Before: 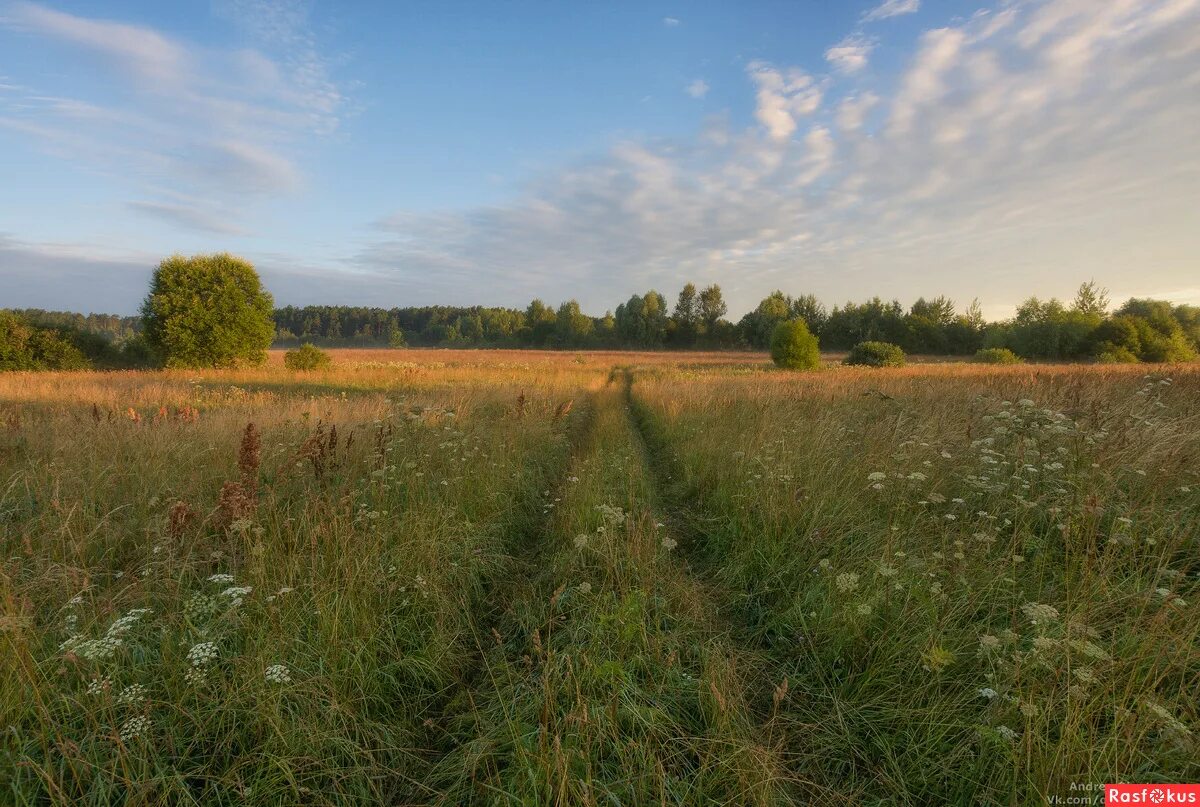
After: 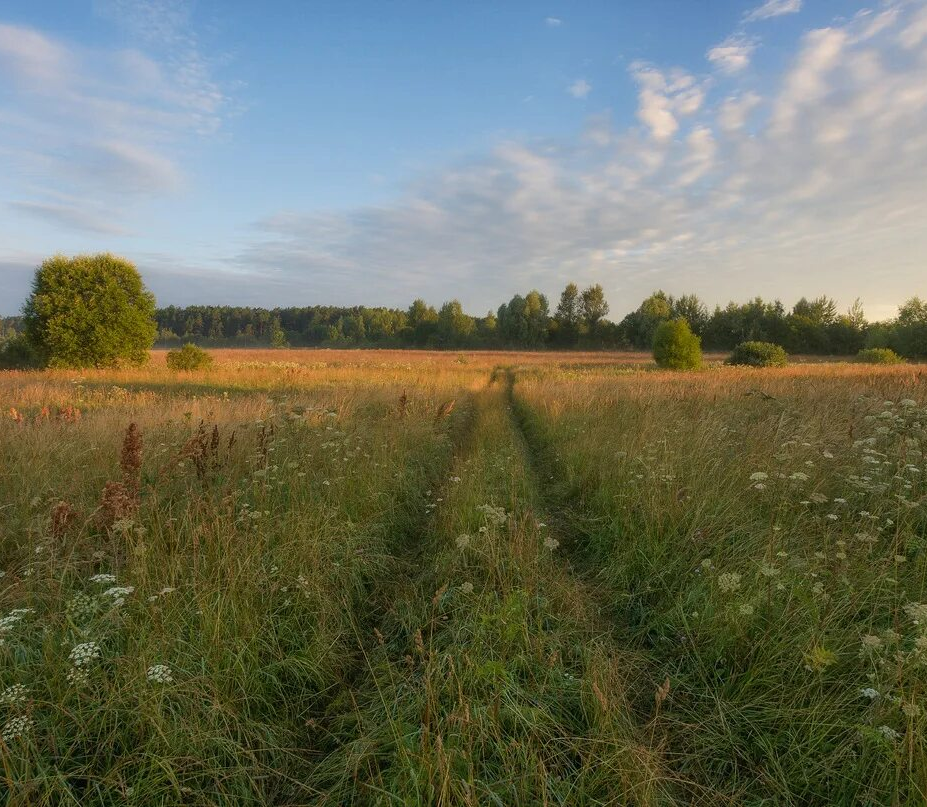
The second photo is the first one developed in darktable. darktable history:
crop: left 9.899%, right 12.779%
